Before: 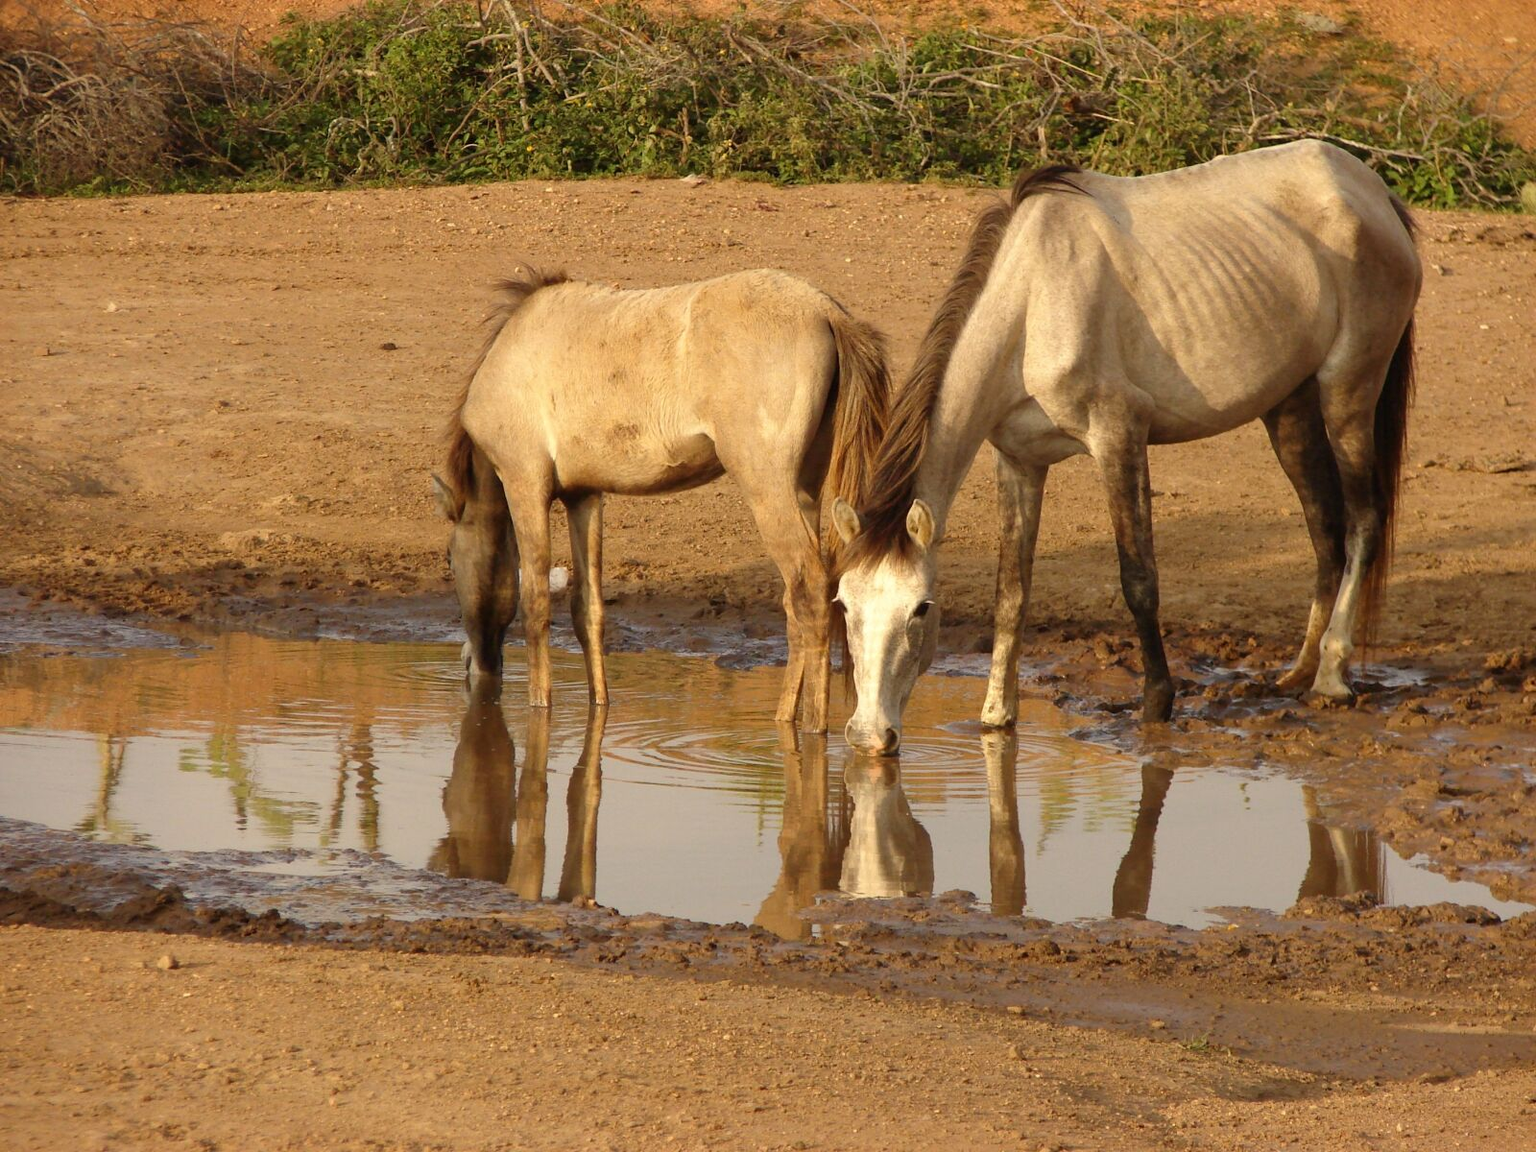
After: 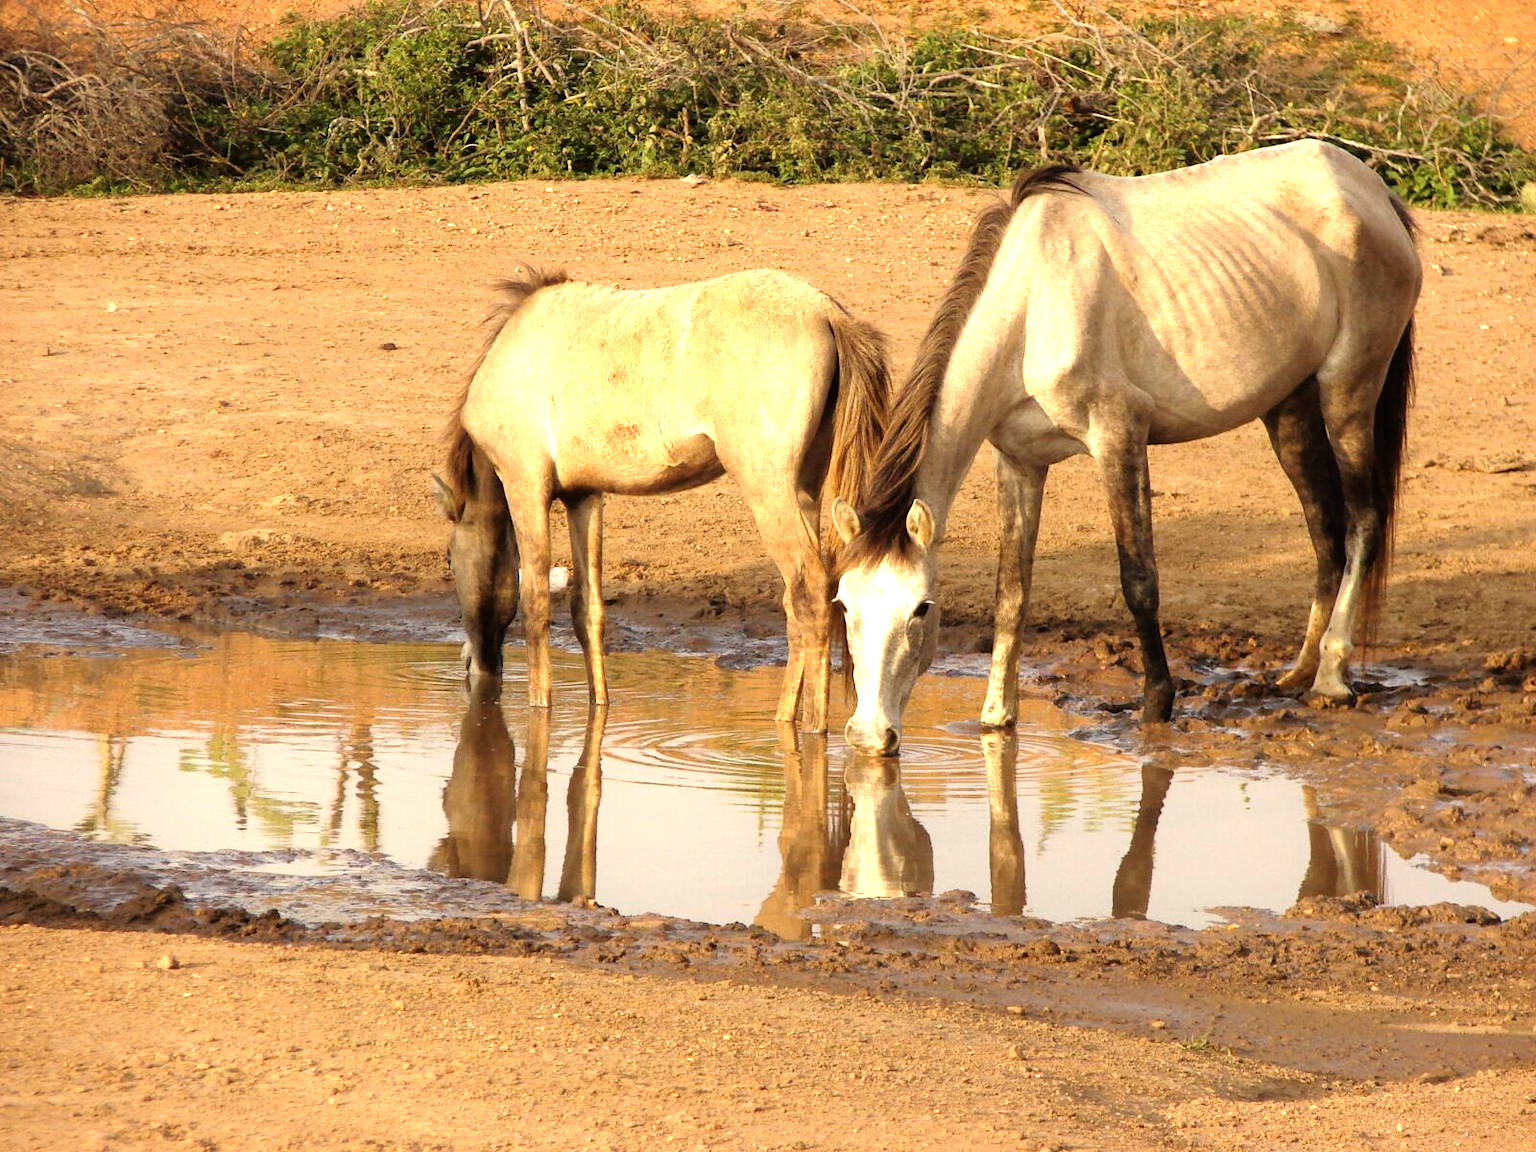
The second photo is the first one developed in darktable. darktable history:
tone equalizer: -8 EV -1.09 EV, -7 EV -1.03 EV, -6 EV -0.867 EV, -5 EV -0.591 EV, -3 EV 0.595 EV, -2 EV 0.839 EV, -1 EV 0.994 EV, +0 EV 1.08 EV
